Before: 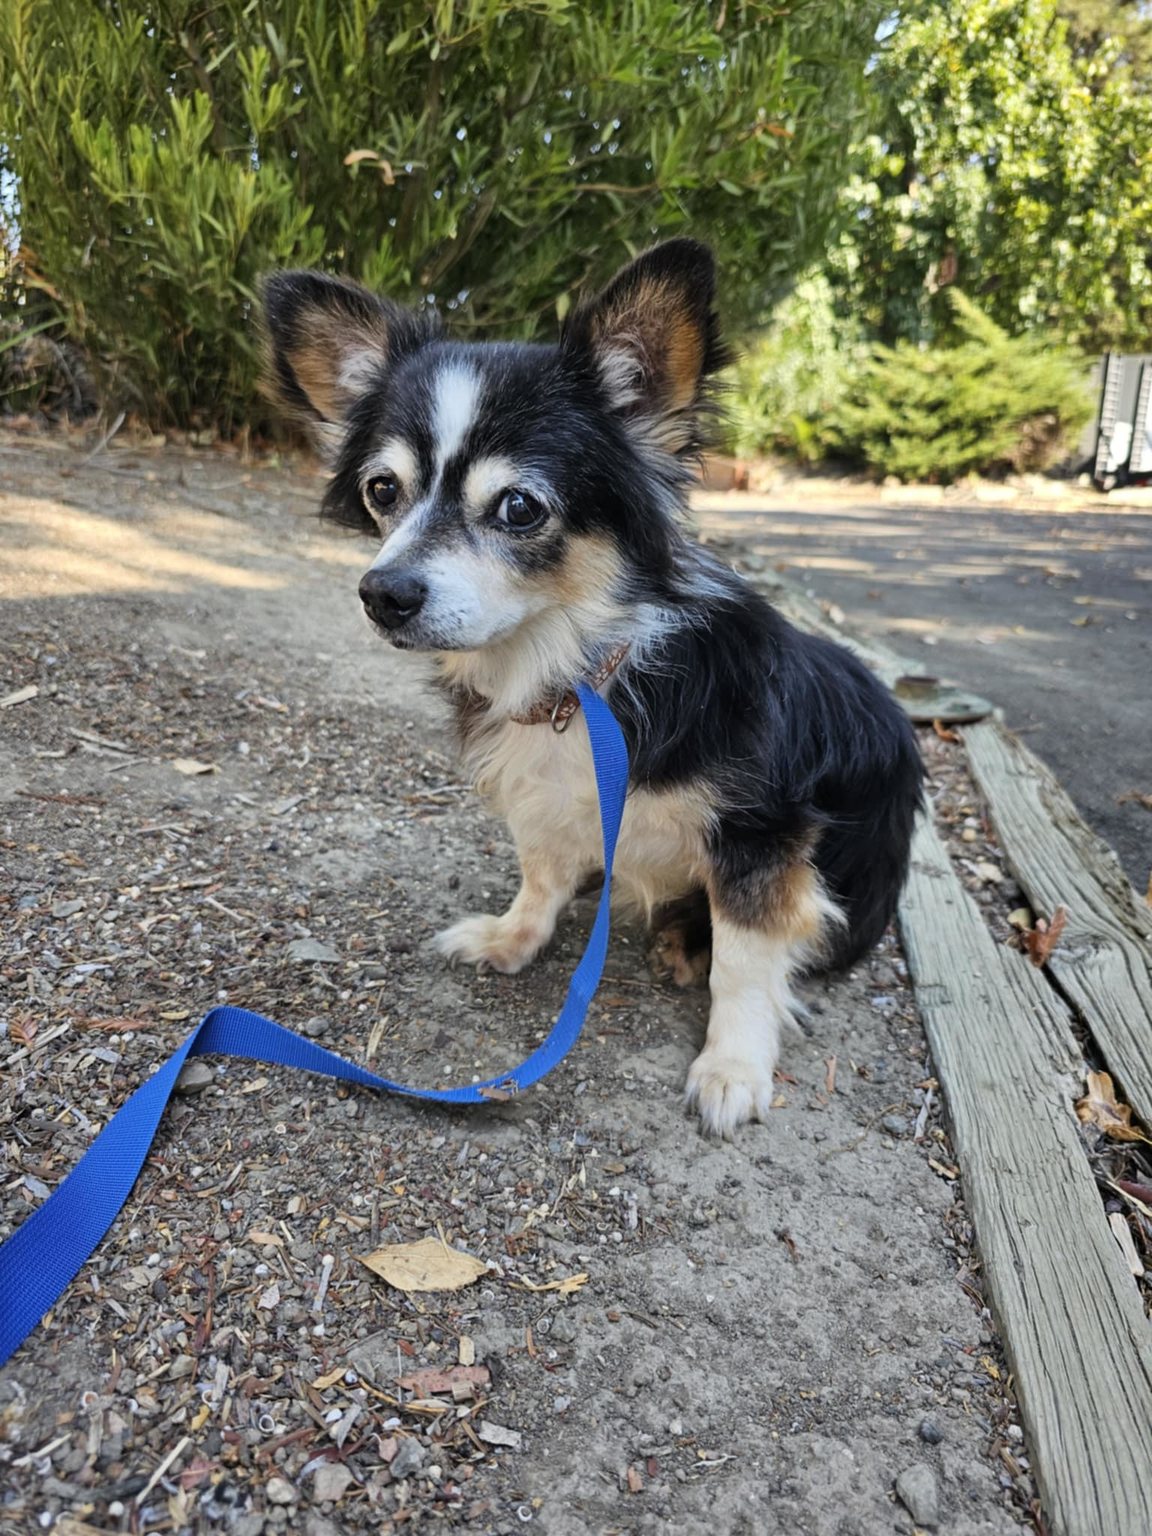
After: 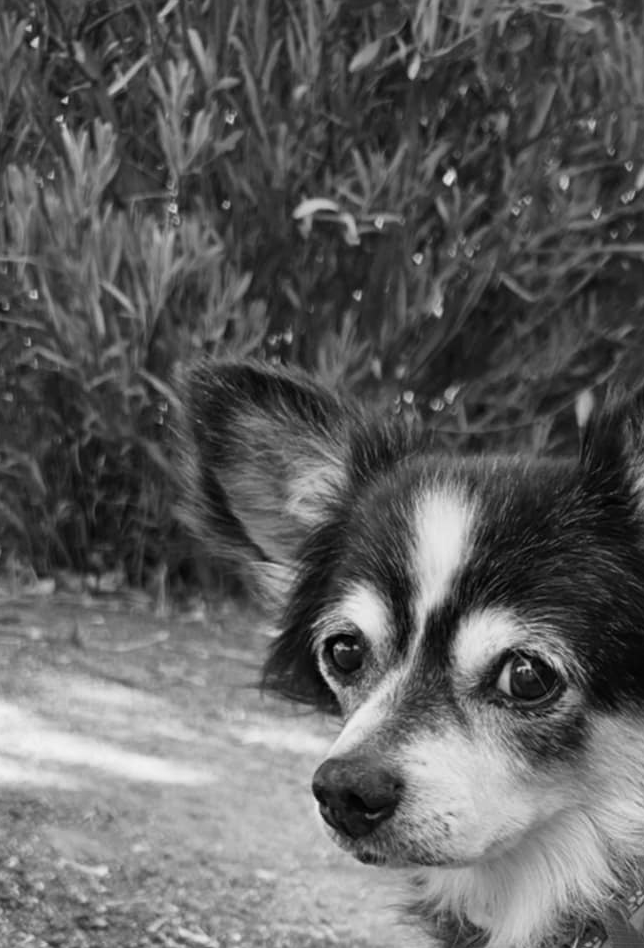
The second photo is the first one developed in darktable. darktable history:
velvia: on, module defaults
shadows and highlights: shadows 0, highlights 40
crop and rotate: left 10.817%, top 0.062%, right 47.194%, bottom 53.626%
monochrome: a 0, b 0, size 0.5, highlights 0.57
